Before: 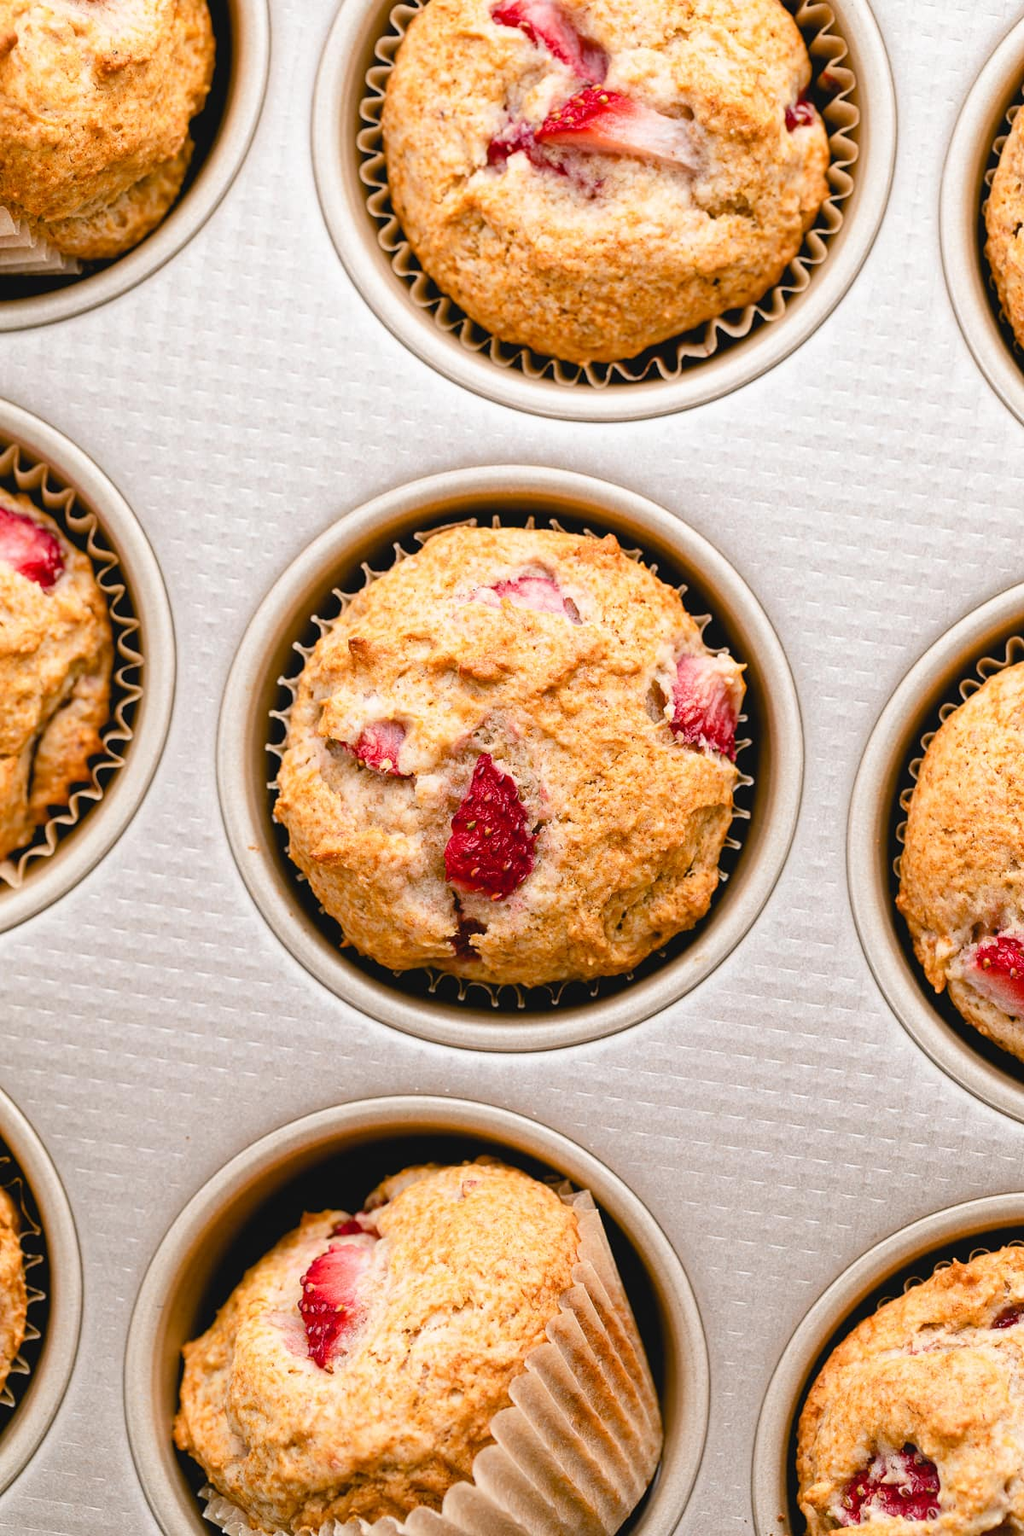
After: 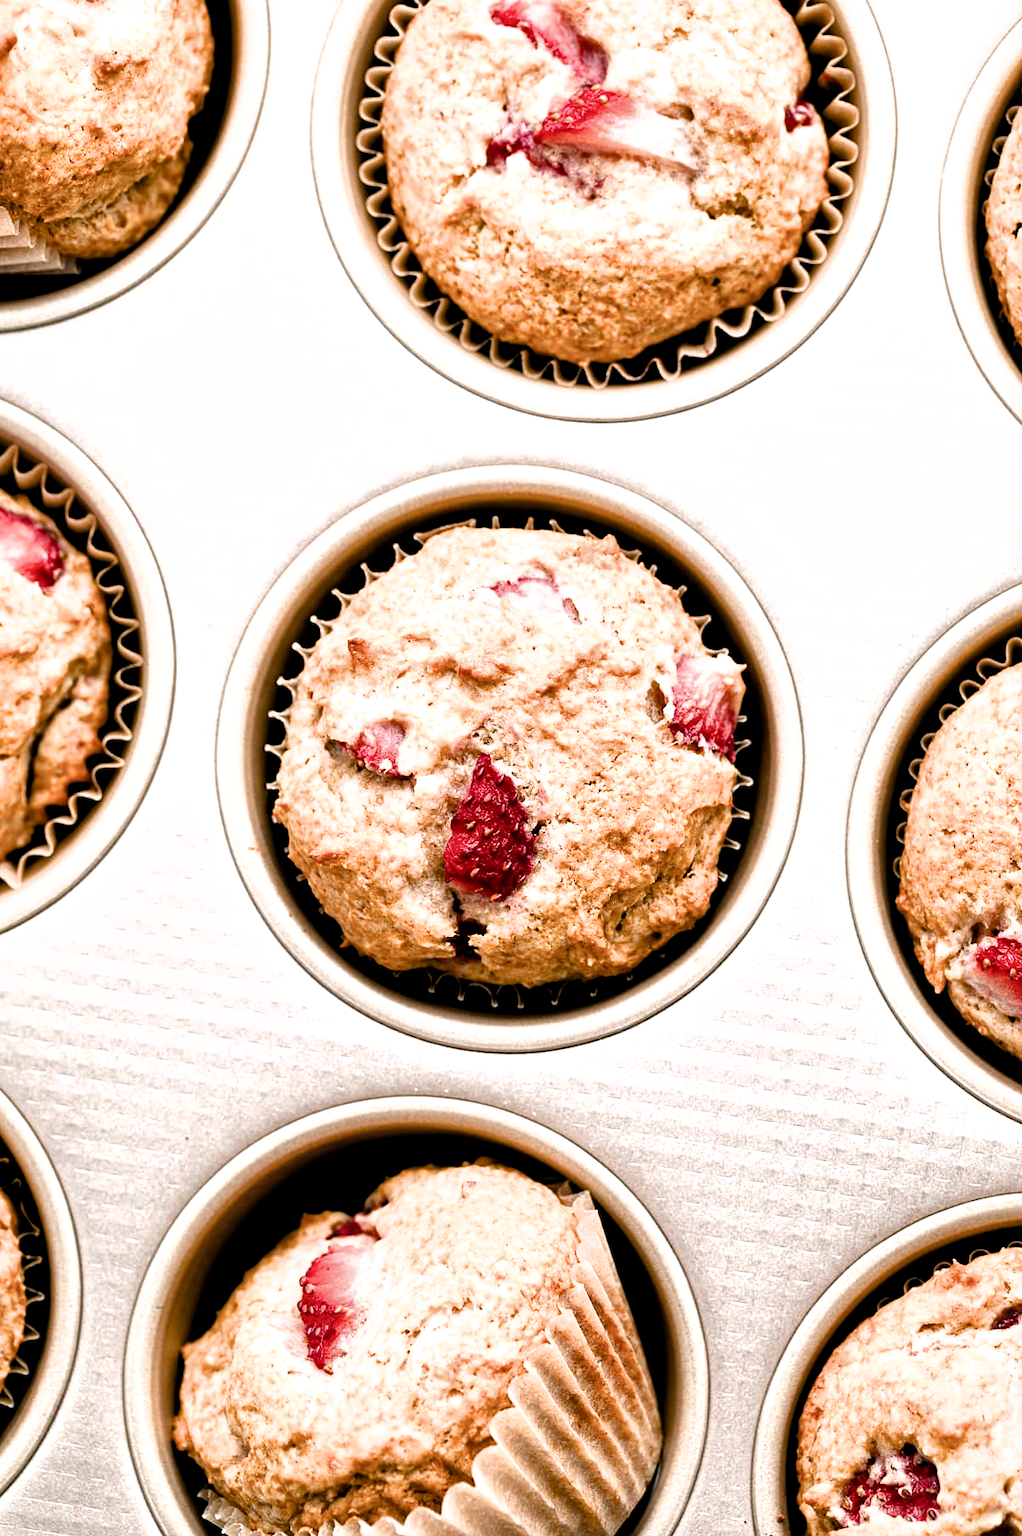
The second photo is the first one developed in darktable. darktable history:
local contrast: mode bilateral grid, contrast 19, coarseness 49, detail 141%, midtone range 0.2
crop: left 0.13%
filmic rgb: black relative exposure -8.22 EV, white relative exposure 2.21 EV, hardness 7.13, latitude 85.51%, contrast 1.685, highlights saturation mix -3.35%, shadows ↔ highlights balance -2.49%
